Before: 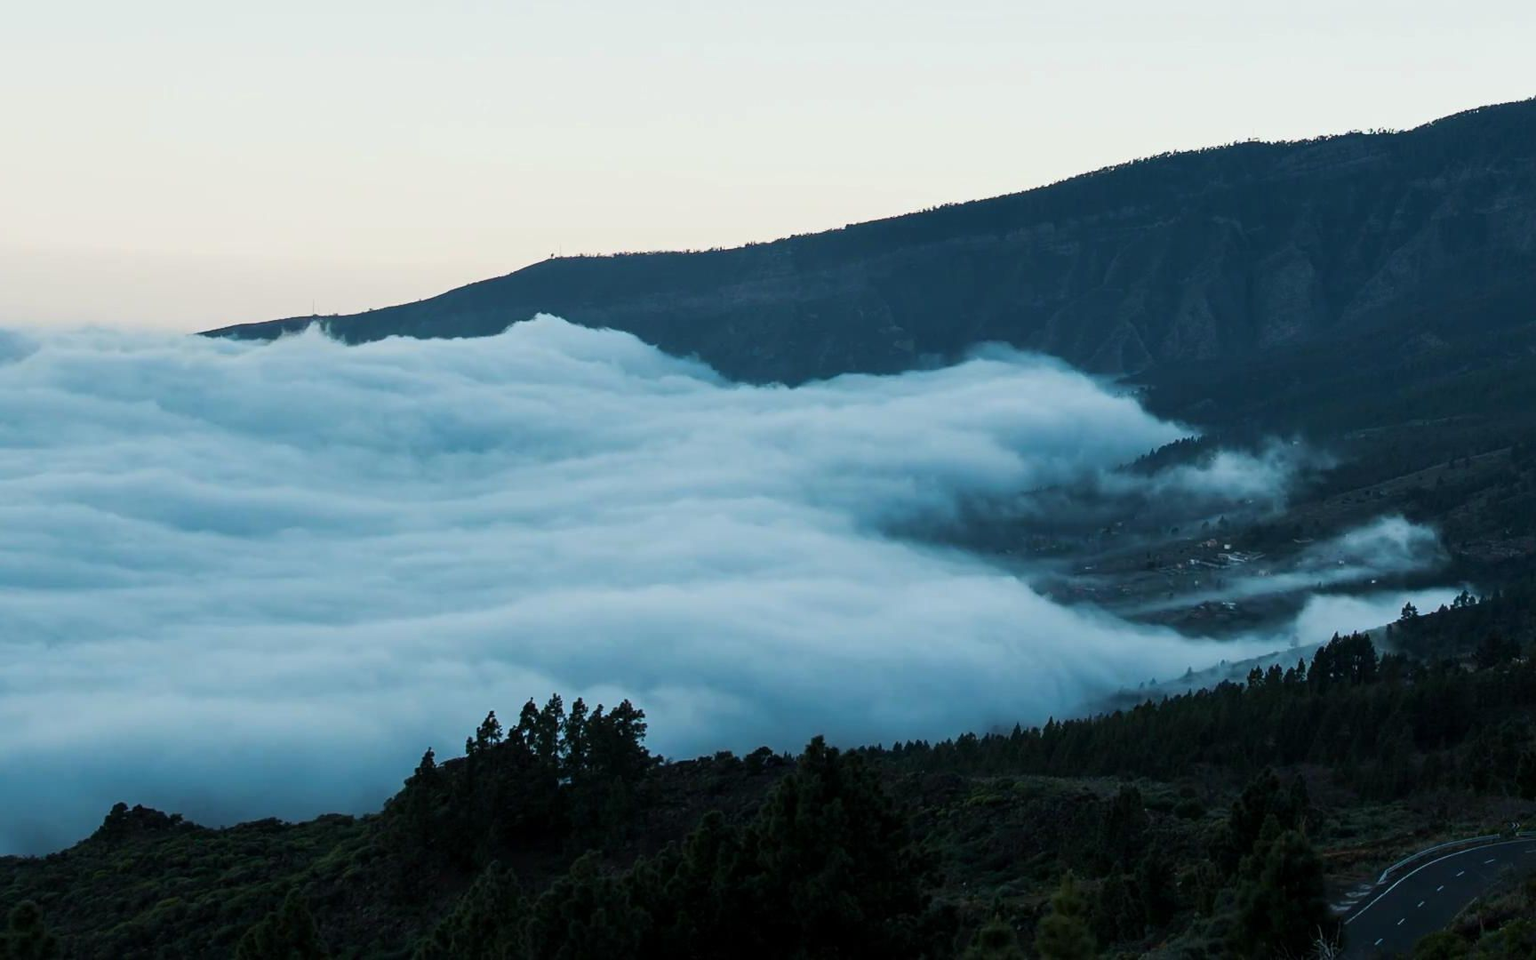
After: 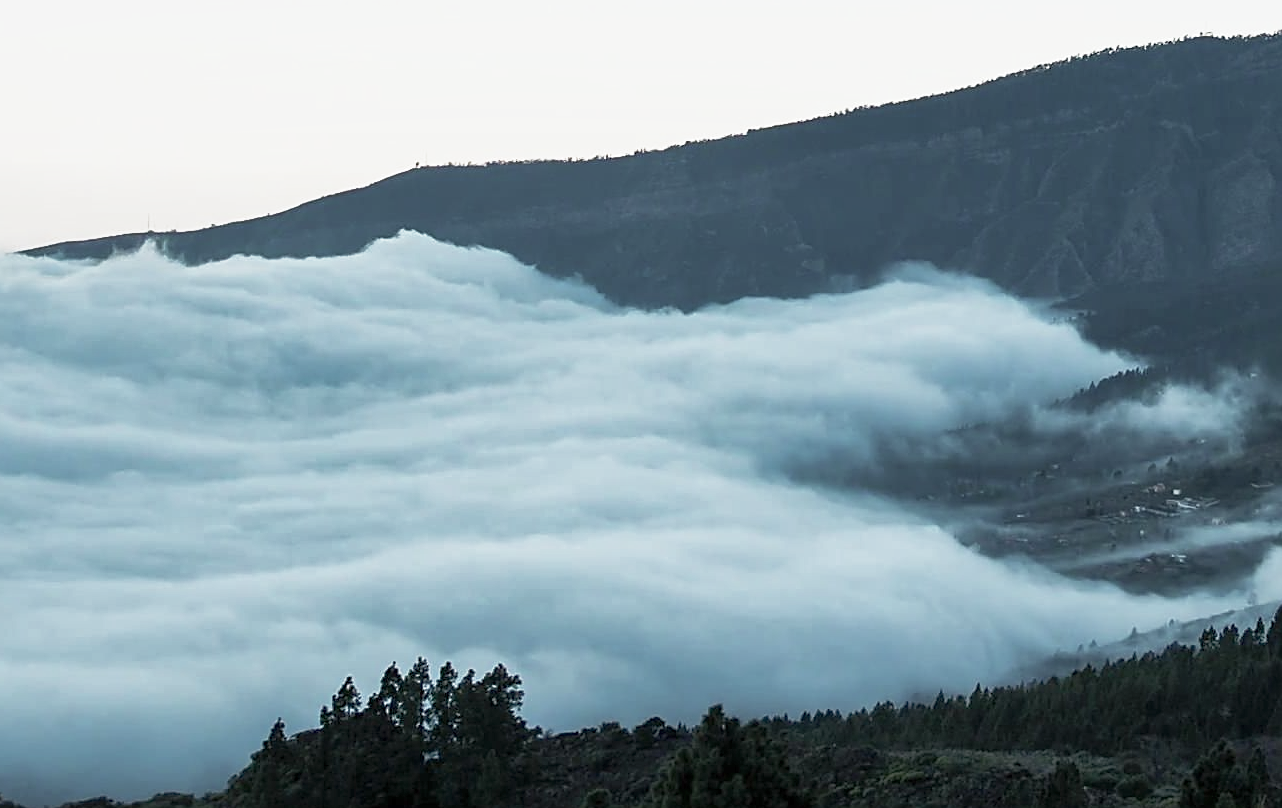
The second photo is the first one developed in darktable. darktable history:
crop and rotate: left 11.845%, top 11.466%, right 13.922%, bottom 13.708%
base curve: curves: ch0 [(0, 0) (0.557, 0.834) (1, 1)], preserve colors none
sharpen: on, module defaults
shadows and highlights: on, module defaults
color correction: highlights b* -0.014, saturation 0.581
